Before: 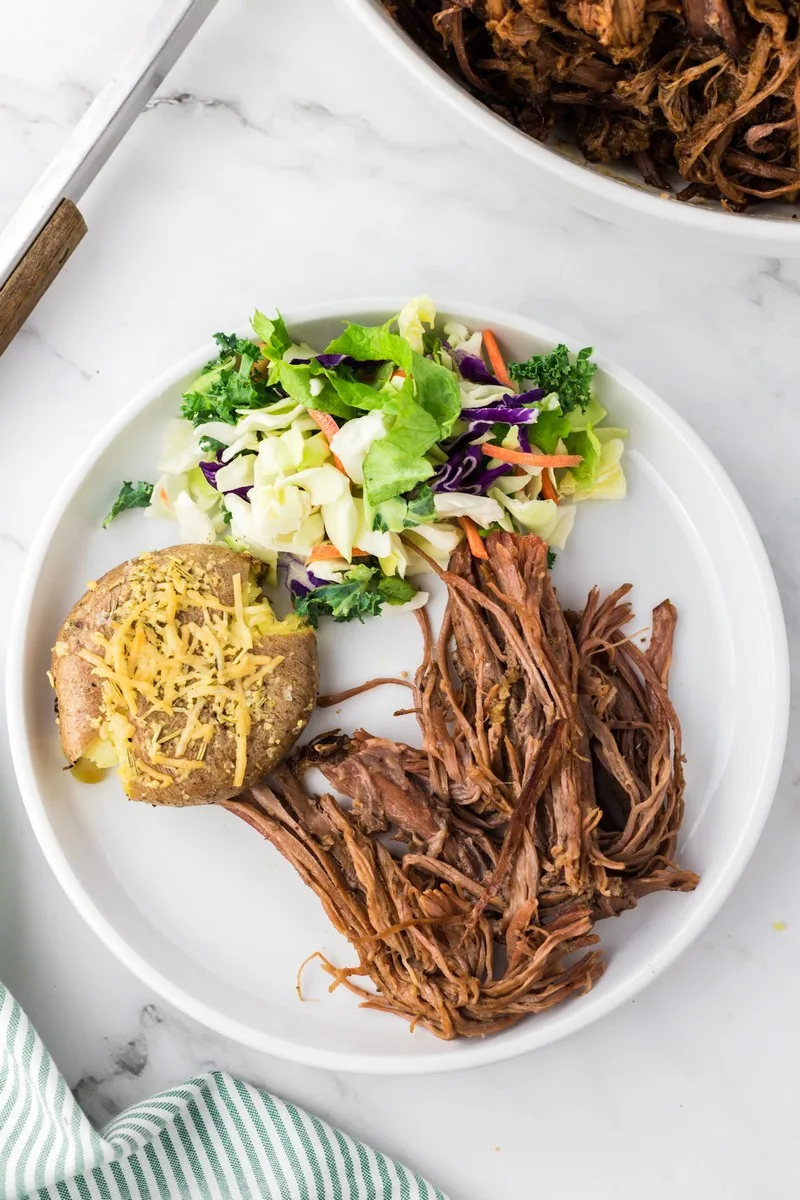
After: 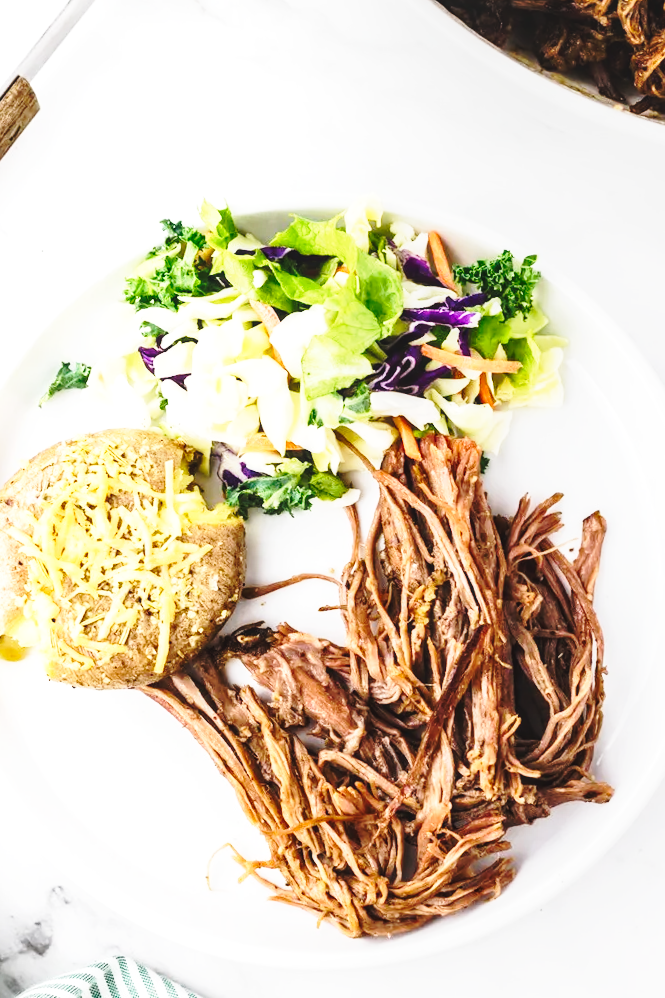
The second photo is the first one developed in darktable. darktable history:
base curve: curves: ch0 [(0, 0) (0.032, 0.037) (0.105, 0.228) (0.435, 0.76) (0.856, 0.983) (1, 1)], preserve colors none
tone equalizer: -8 EV -0.75 EV, -7 EV -0.7 EV, -6 EV -0.6 EV, -5 EV -0.4 EV, -3 EV 0.4 EV, -2 EV 0.6 EV, -1 EV 0.7 EV, +0 EV 0.75 EV, edges refinement/feathering 500, mask exposure compensation -1.57 EV, preserve details no
crop and rotate: angle -3.27°, left 5.211%, top 5.211%, right 4.607%, bottom 4.607%
local contrast: detail 110%
